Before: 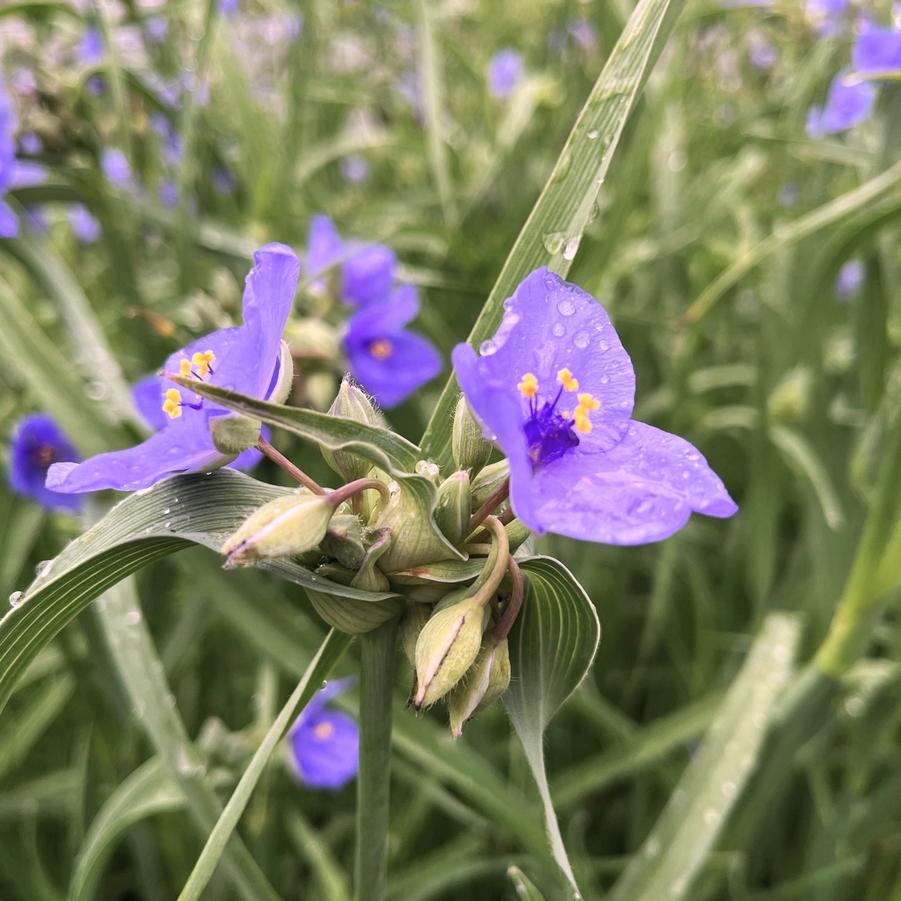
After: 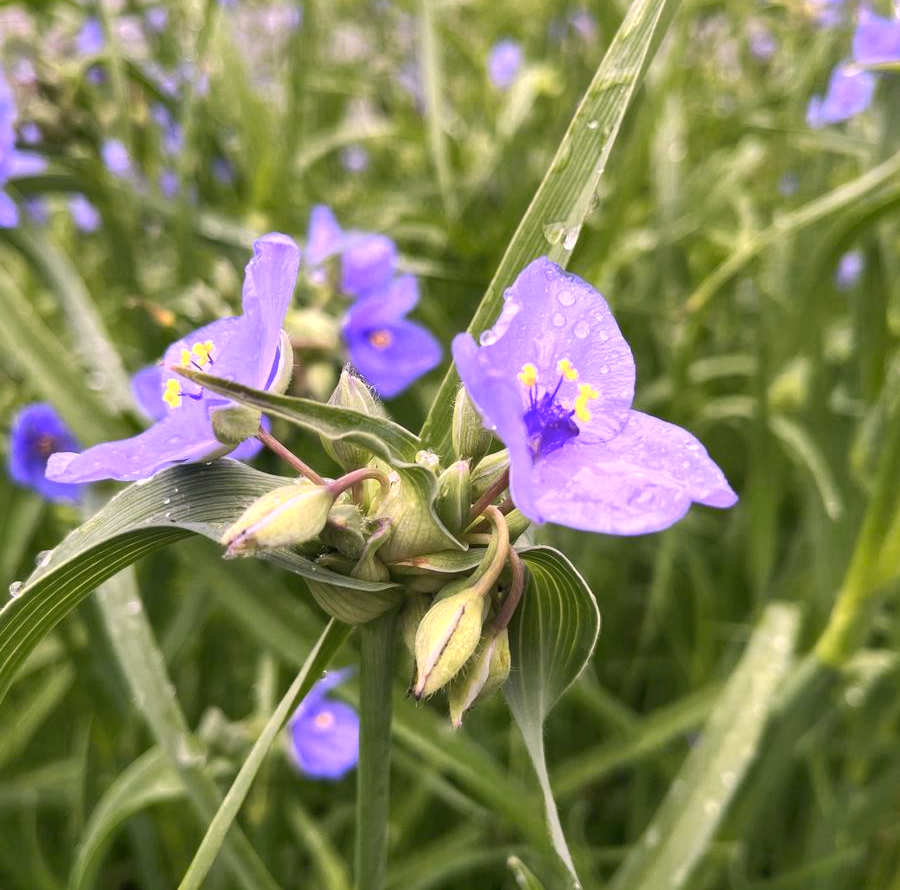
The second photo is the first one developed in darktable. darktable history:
shadows and highlights: on, module defaults
crop: top 1.207%, right 0.087%
color zones: curves: ch0 [(0.099, 0.624) (0.257, 0.596) (0.384, 0.376) (0.529, 0.492) (0.697, 0.564) (0.768, 0.532) (0.908, 0.644)]; ch1 [(0.112, 0.564) (0.254, 0.612) (0.432, 0.676) (0.592, 0.456) (0.743, 0.684) (0.888, 0.536)]; ch2 [(0.25, 0.5) (0.469, 0.36) (0.75, 0.5)]
